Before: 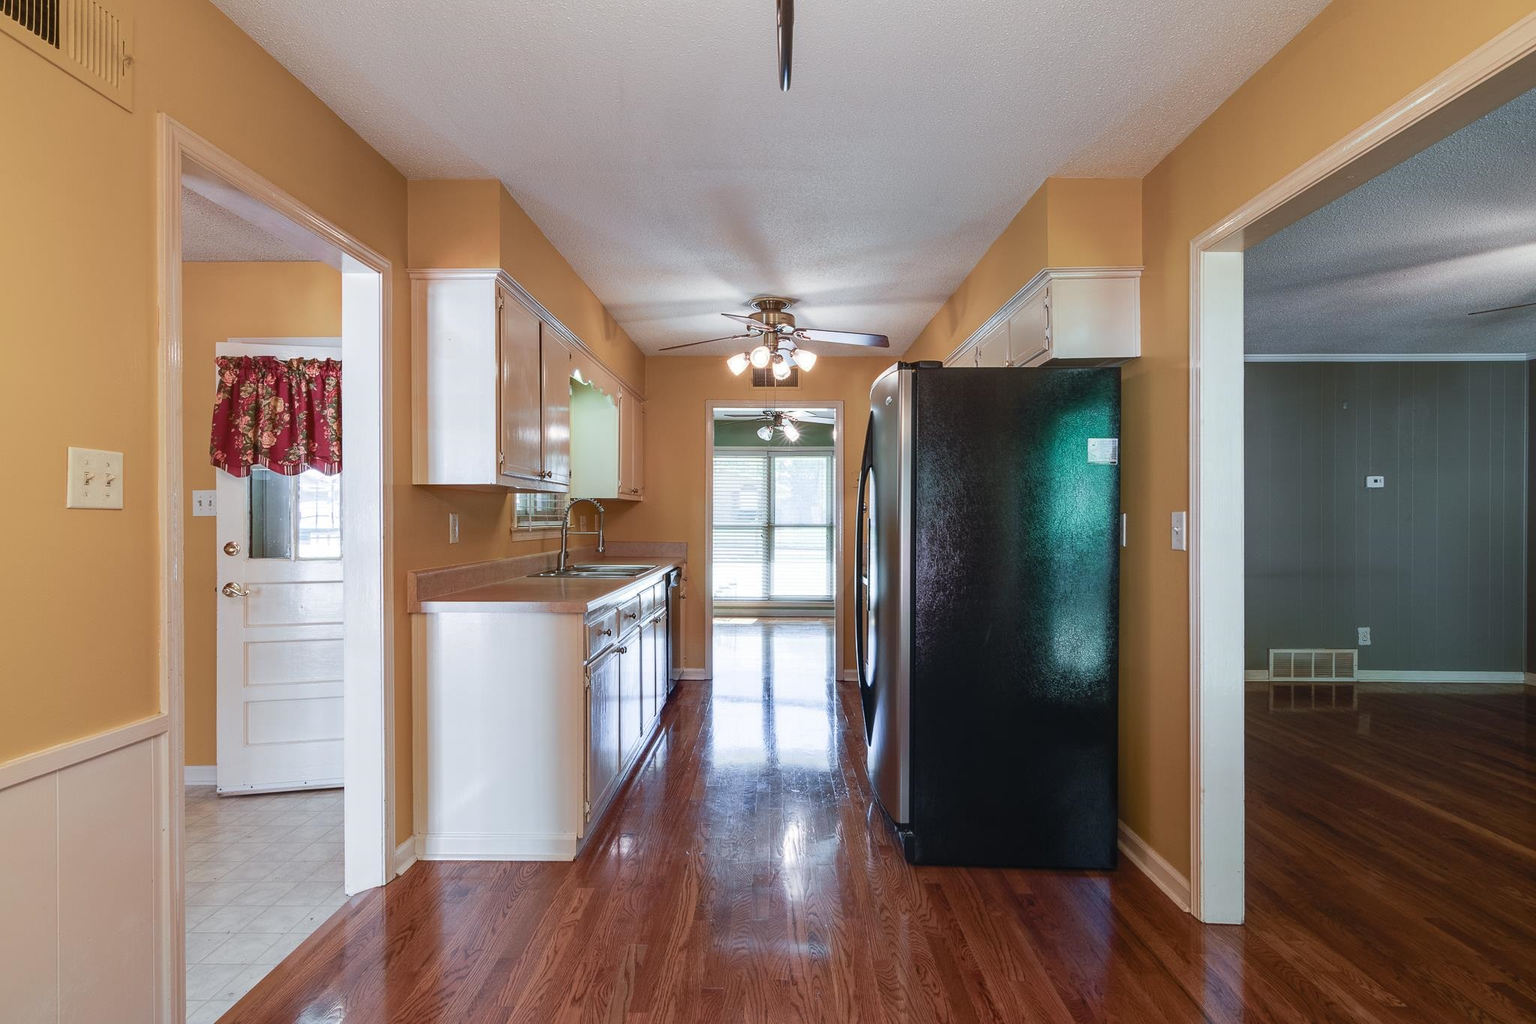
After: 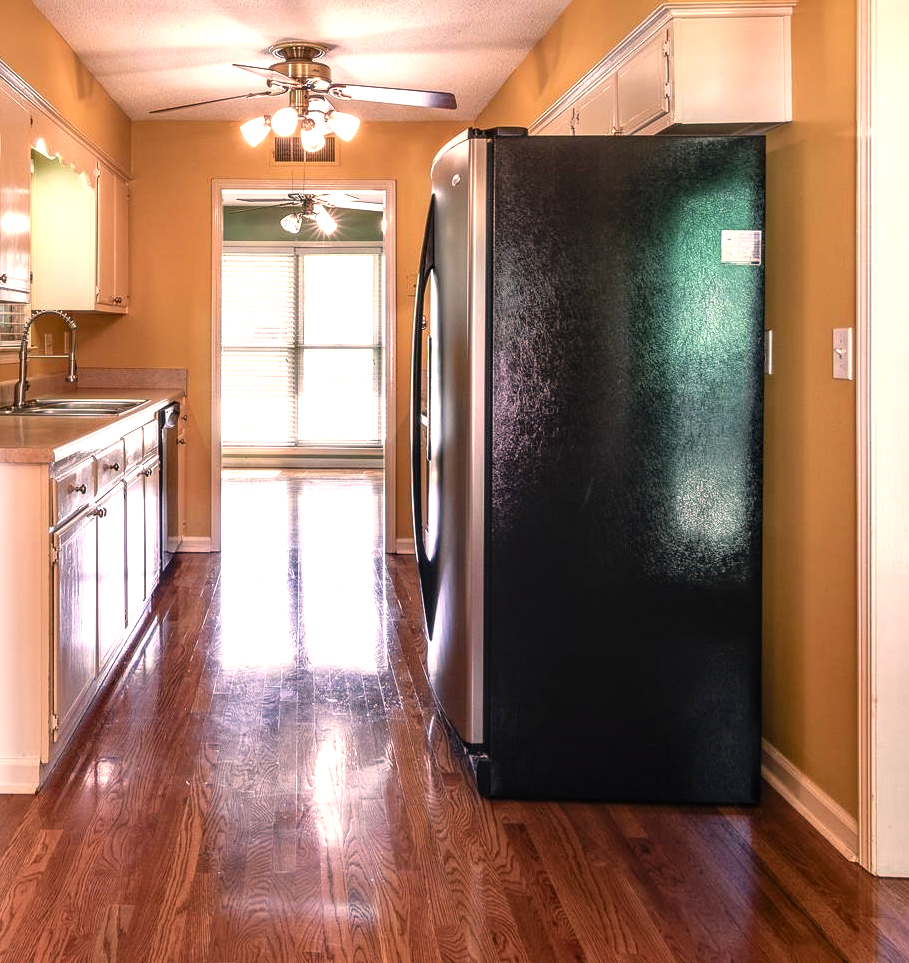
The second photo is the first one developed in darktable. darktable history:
local contrast: on, module defaults
crop: left 35.636%, top 25.994%, right 19.97%, bottom 3.428%
tone equalizer: -8 EV -0.755 EV, -7 EV -0.671 EV, -6 EV -0.605 EV, -5 EV -0.388 EV, -3 EV 0.392 EV, -2 EV 0.6 EV, -1 EV 0.683 EV, +0 EV 0.776 EV
color correction: highlights a* 17.56, highlights b* 19.16
